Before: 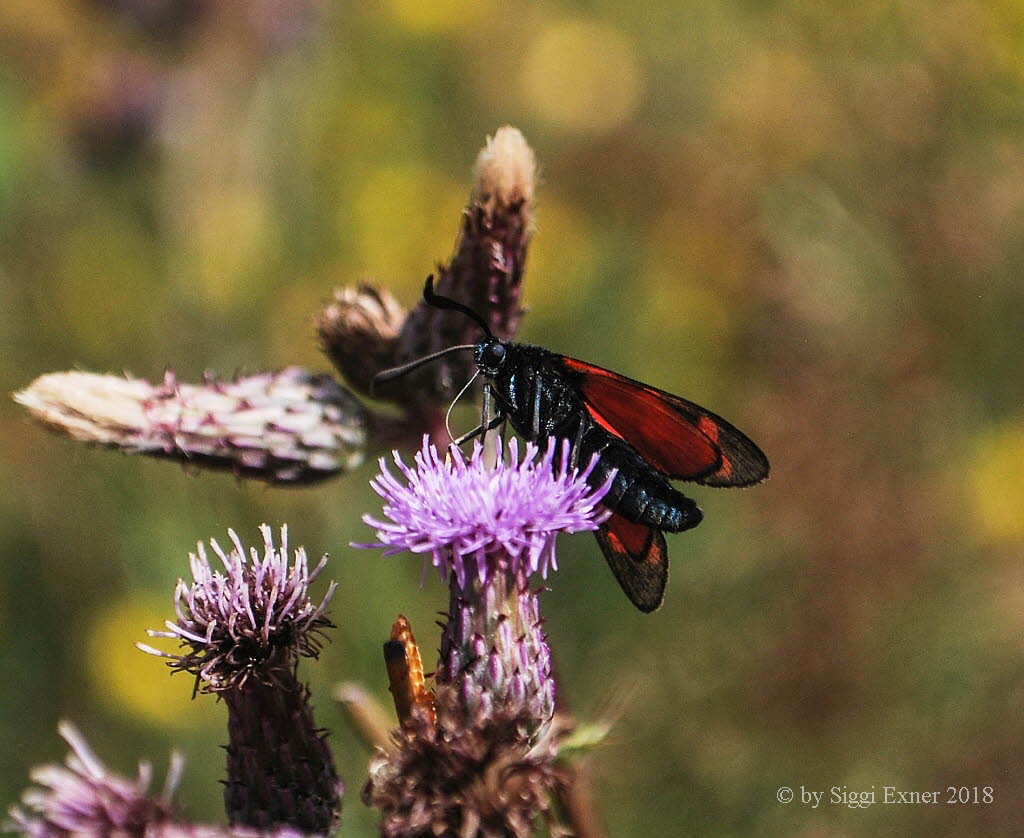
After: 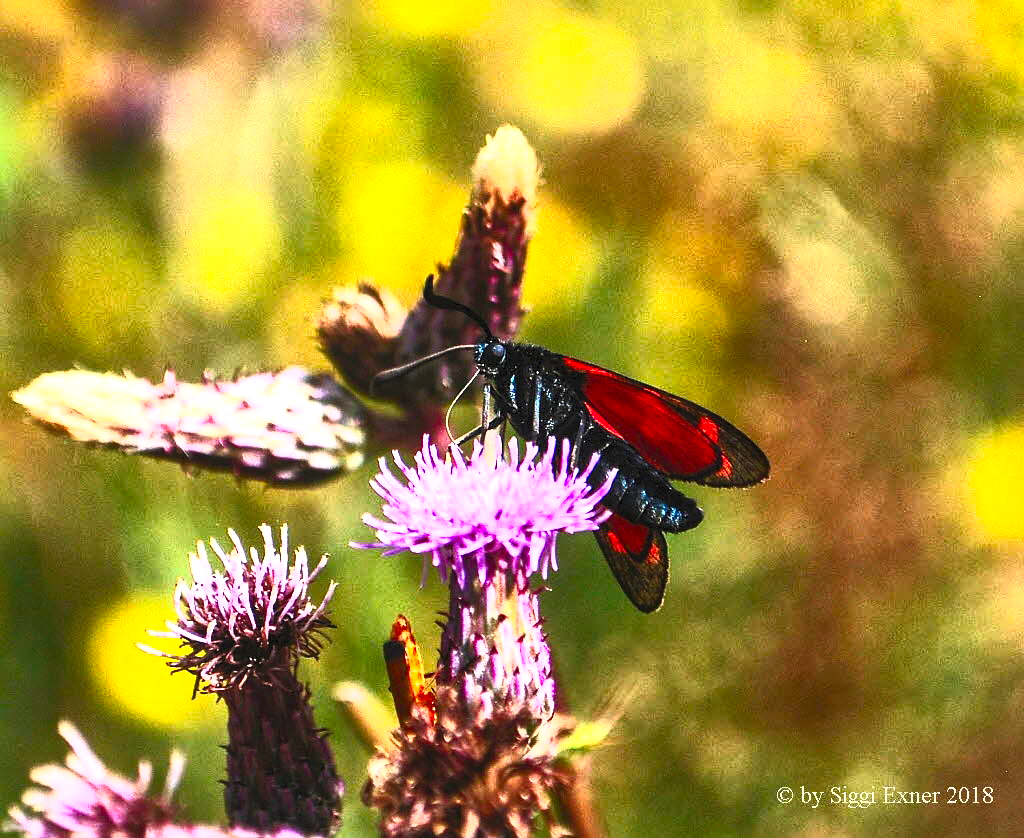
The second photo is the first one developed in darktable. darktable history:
local contrast: mode bilateral grid, contrast 20, coarseness 50, detail 150%, midtone range 0.2
contrast brightness saturation: contrast 1, brightness 1, saturation 1
